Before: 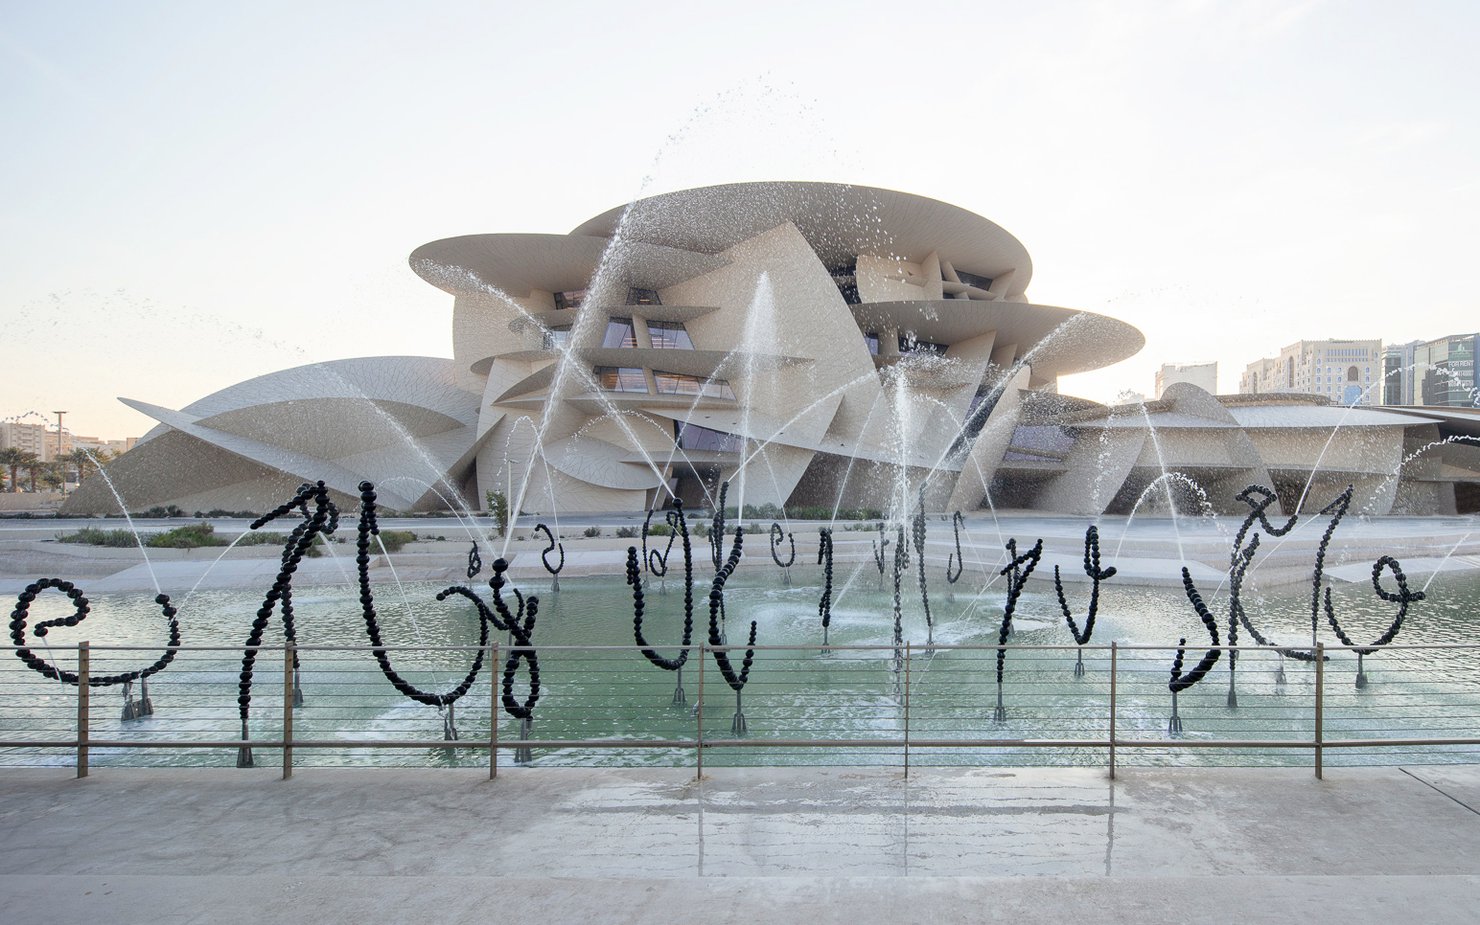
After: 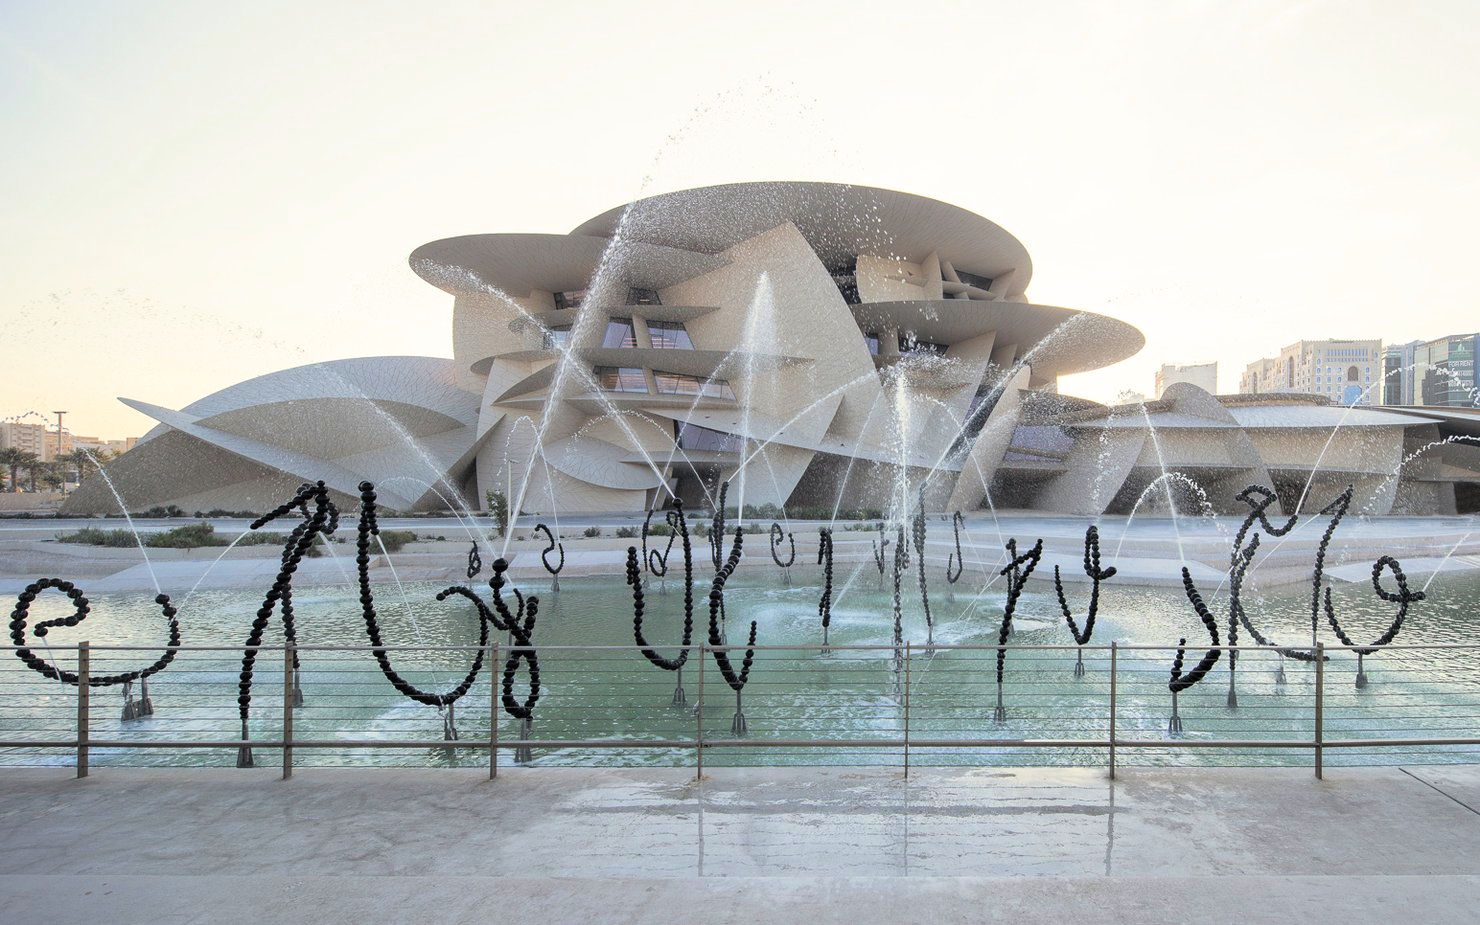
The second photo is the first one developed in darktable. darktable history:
color balance rgb: perceptual saturation grading › global saturation 25%, global vibrance 20%
split-toning: shadows › hue 43.2°, shadows › saturation 0, highlights › hue 50.4°, highlights › saturation 1
